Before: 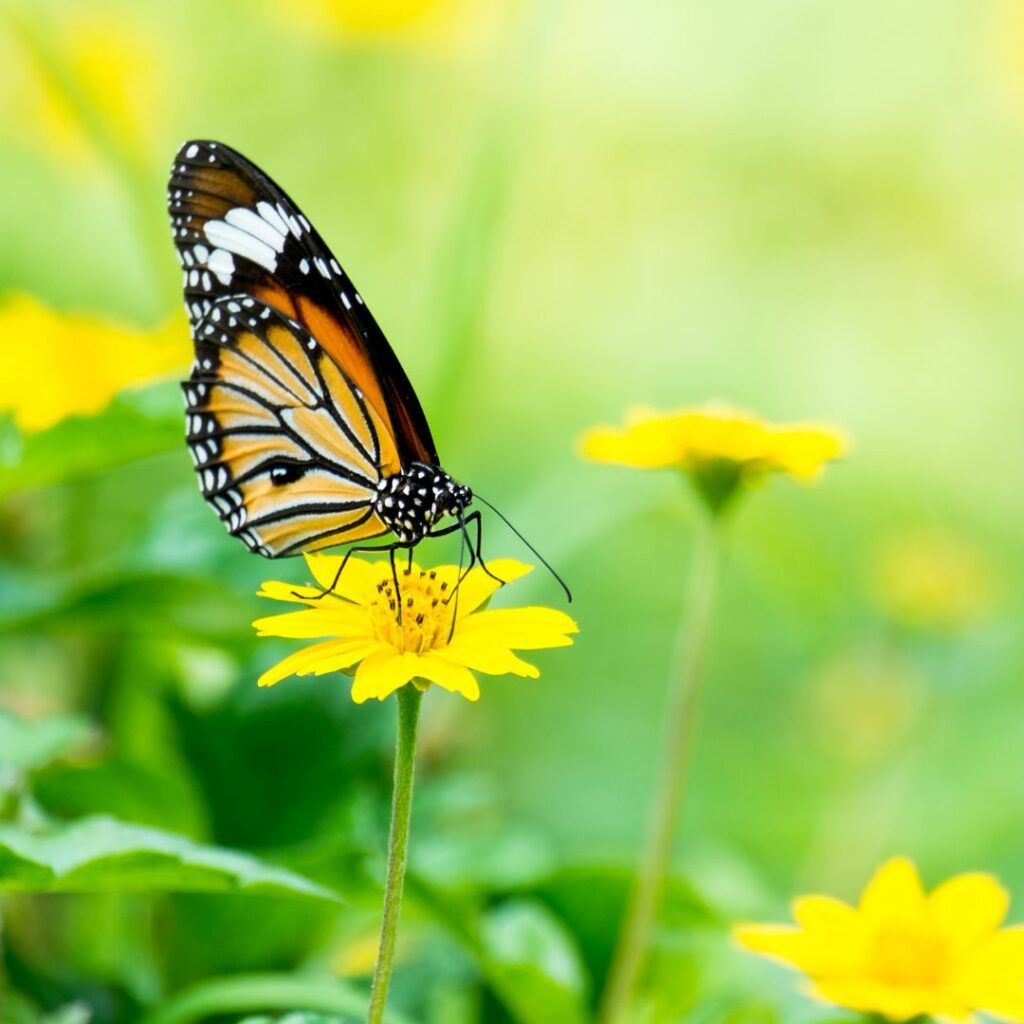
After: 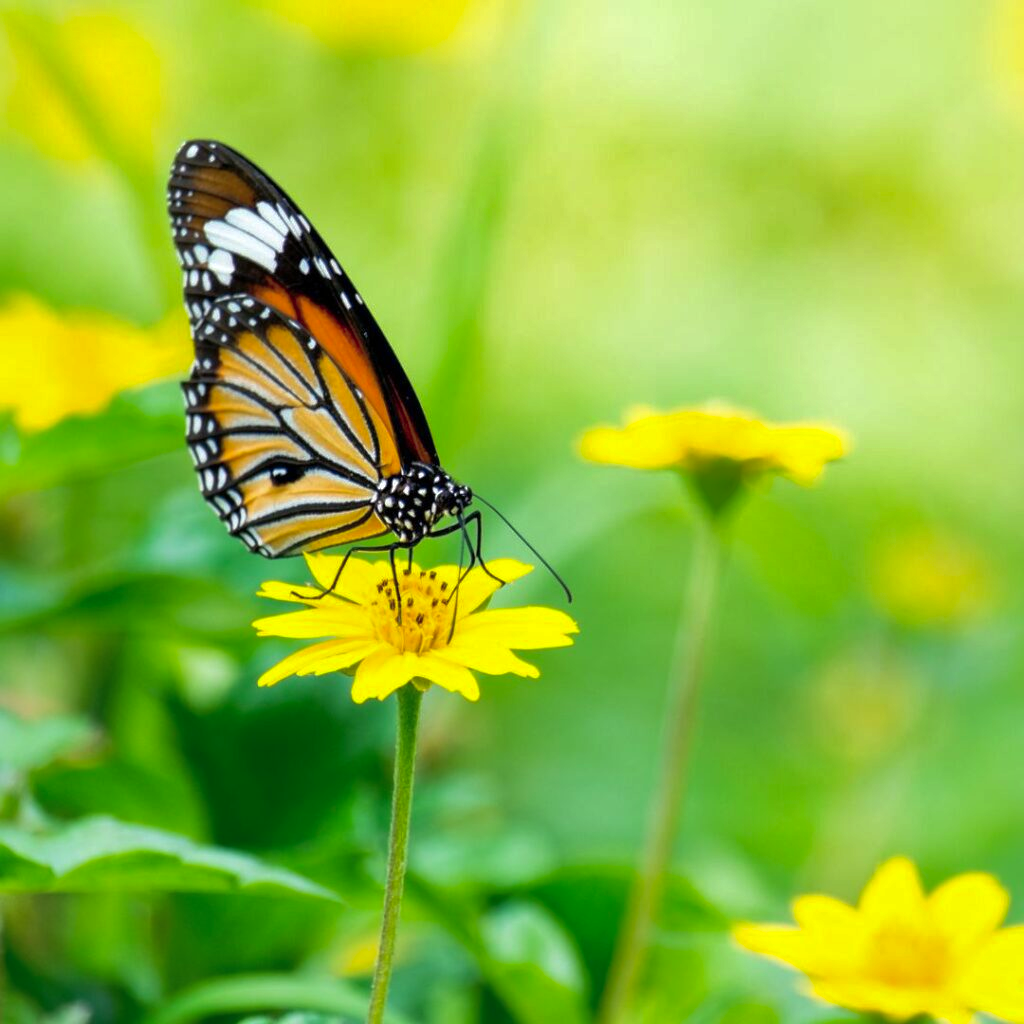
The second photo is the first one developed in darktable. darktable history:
shadows and highlights: on, module defaults
color balance: gamma [0.9, 0.988, 0.975, 1.025], gain [1.05, 1, 1, 1]
